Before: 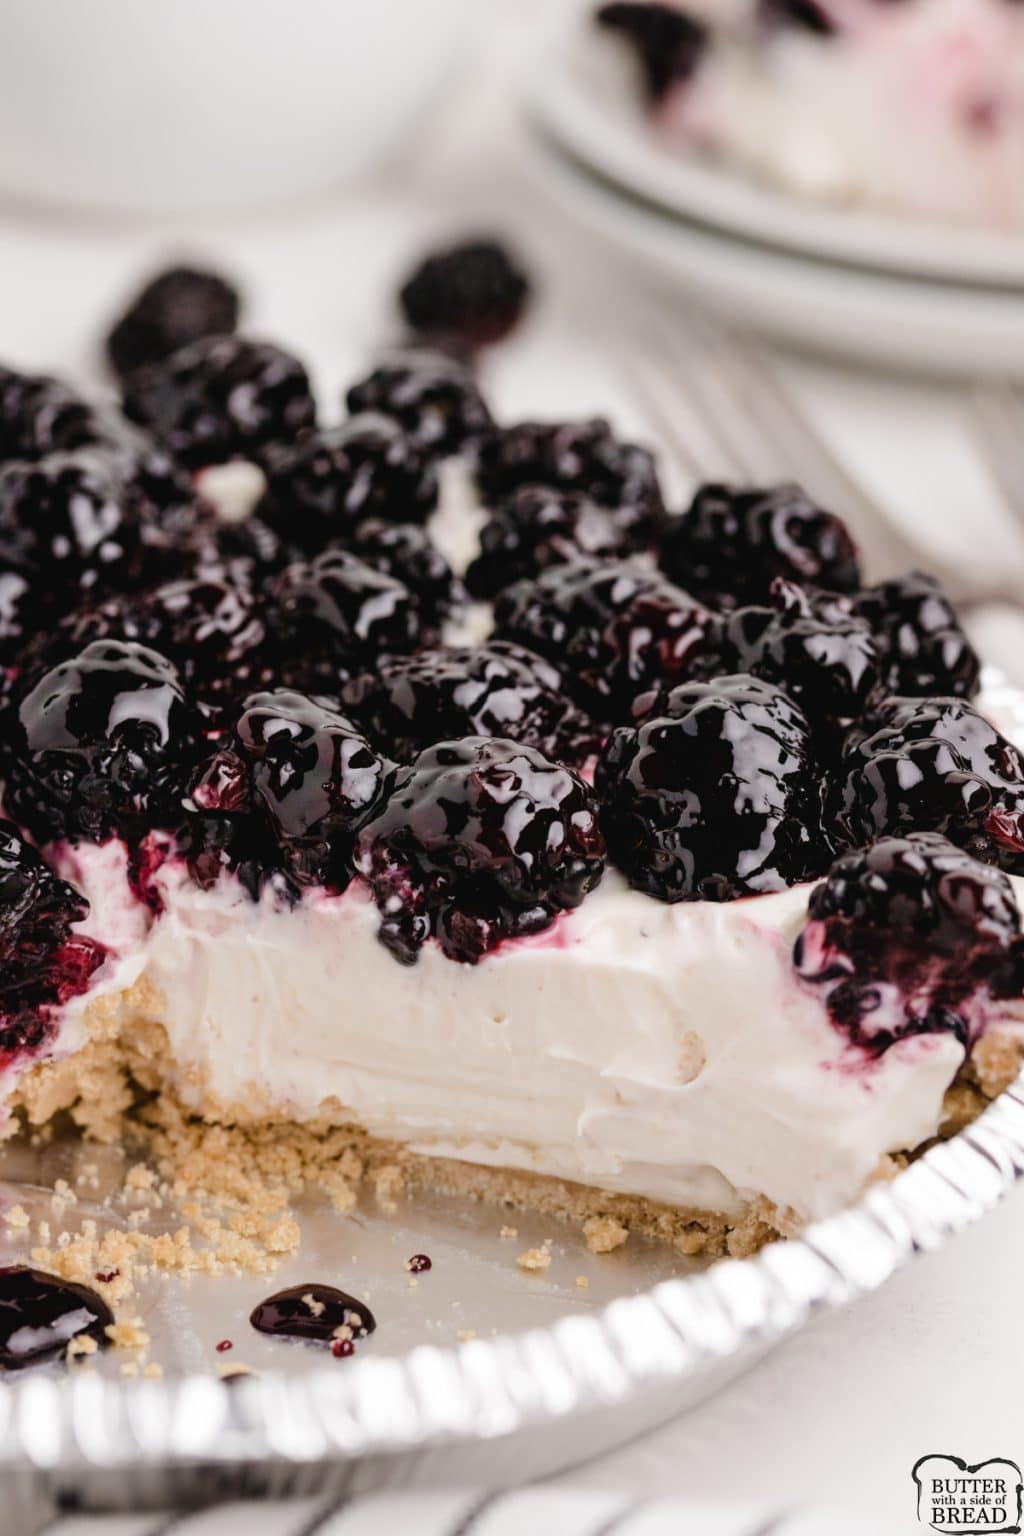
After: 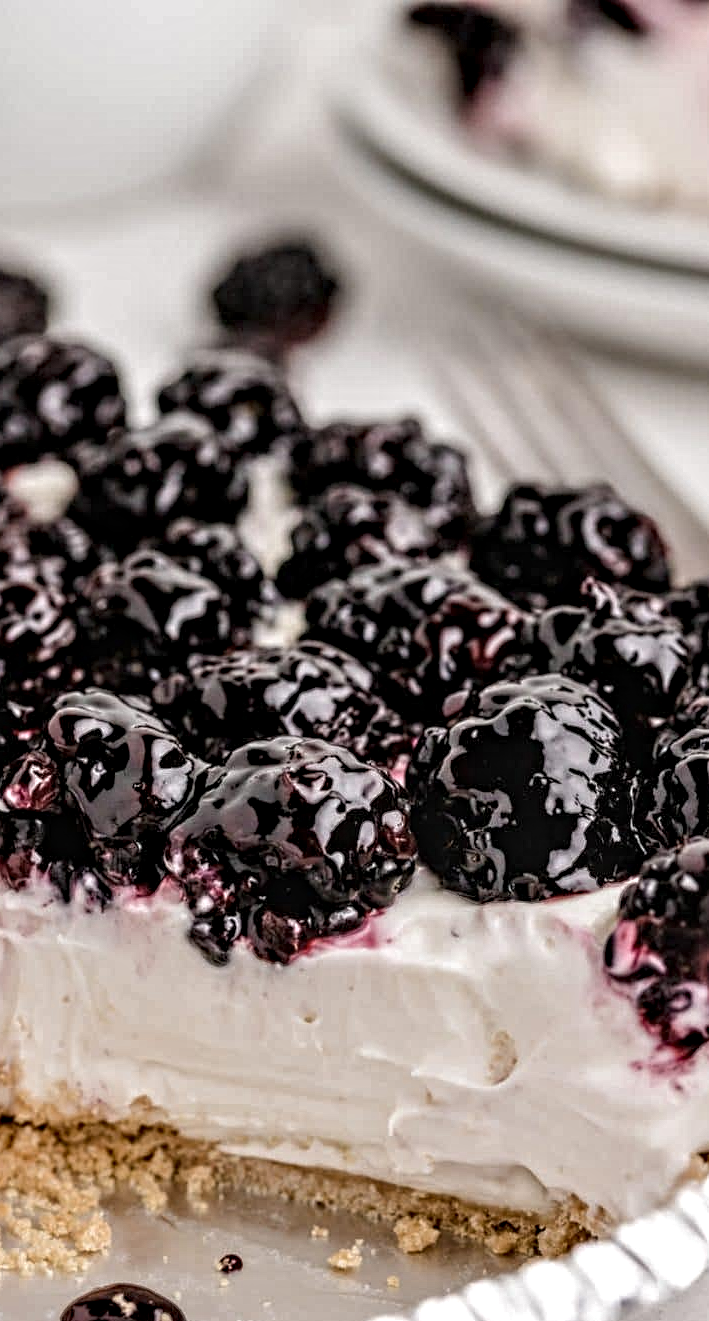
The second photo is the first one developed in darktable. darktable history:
crop: left 18.479%, right 12.2%, bottom 13.971%
shadows and highlights: shadows 25, highlights -25
local contrast: on, module defaults
contrast equalizer: octaves 7, y [[0.5, 0.542, 0.583, 0.625, 0.667, 0.708], [0.5 ×6], [0.5 ×6], [0 ×6], [0 ×6]]
